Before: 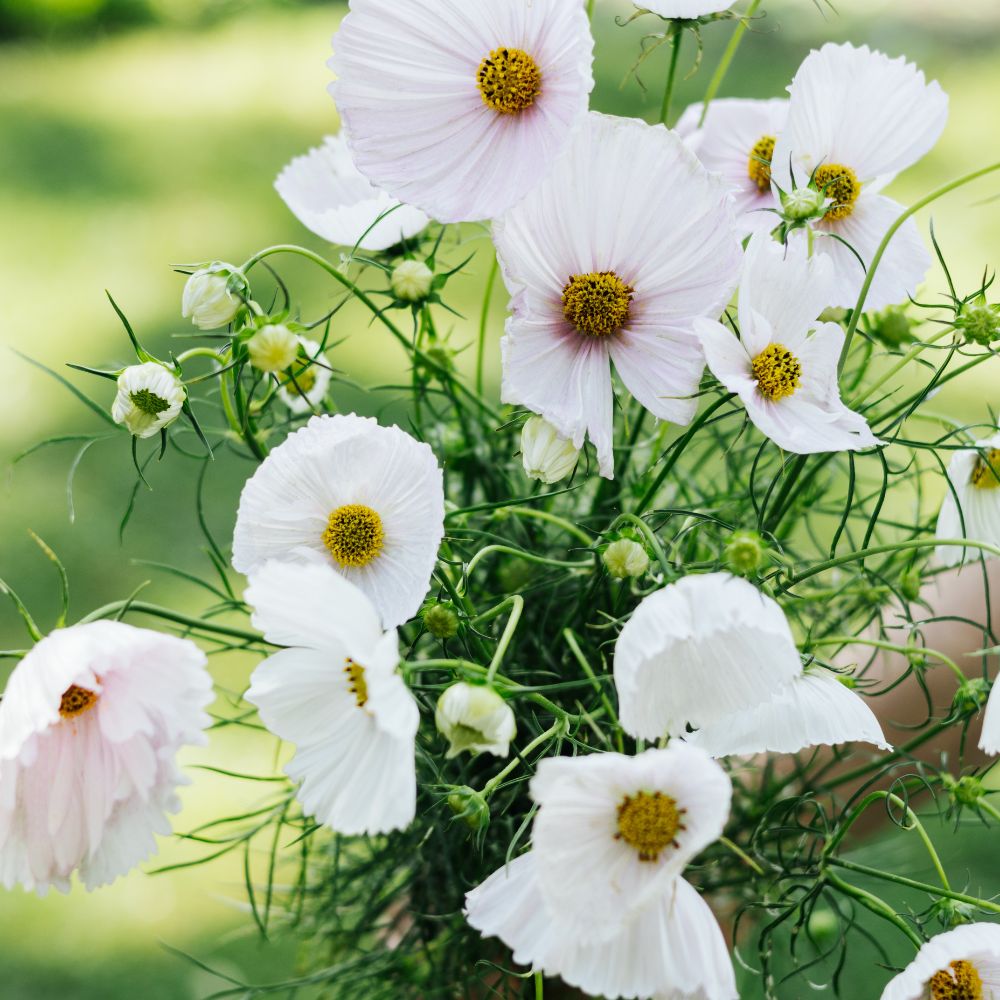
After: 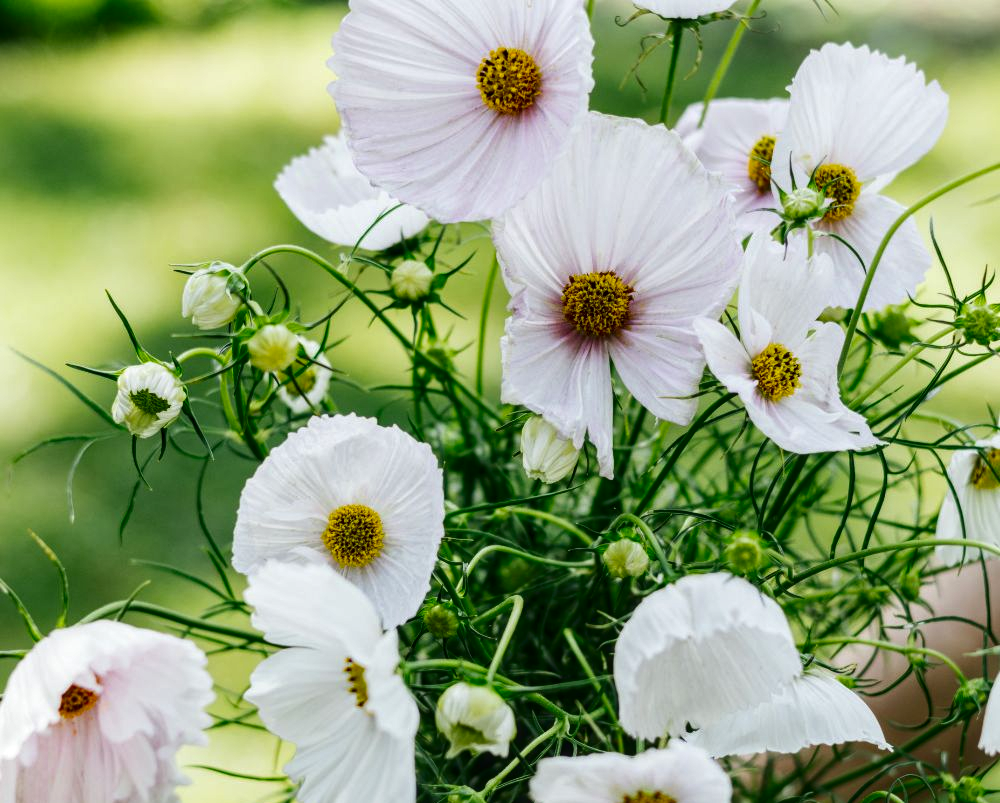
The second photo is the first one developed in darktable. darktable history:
contrast brightness saturation: contrast 0.07, brightness -0.143, saturation 0.114
local contrast: on, module defaults
crop: bottom 19.657%
